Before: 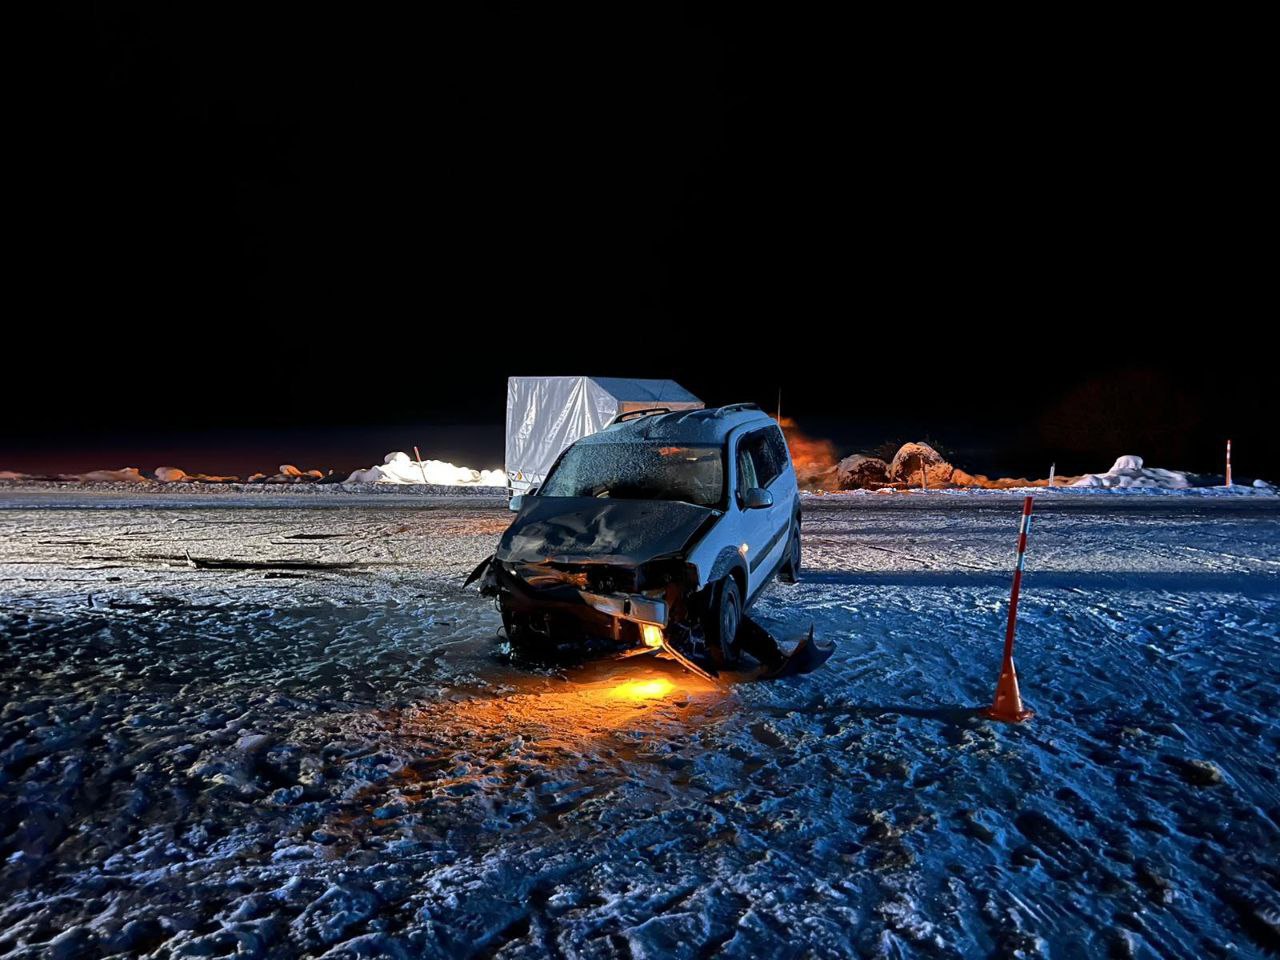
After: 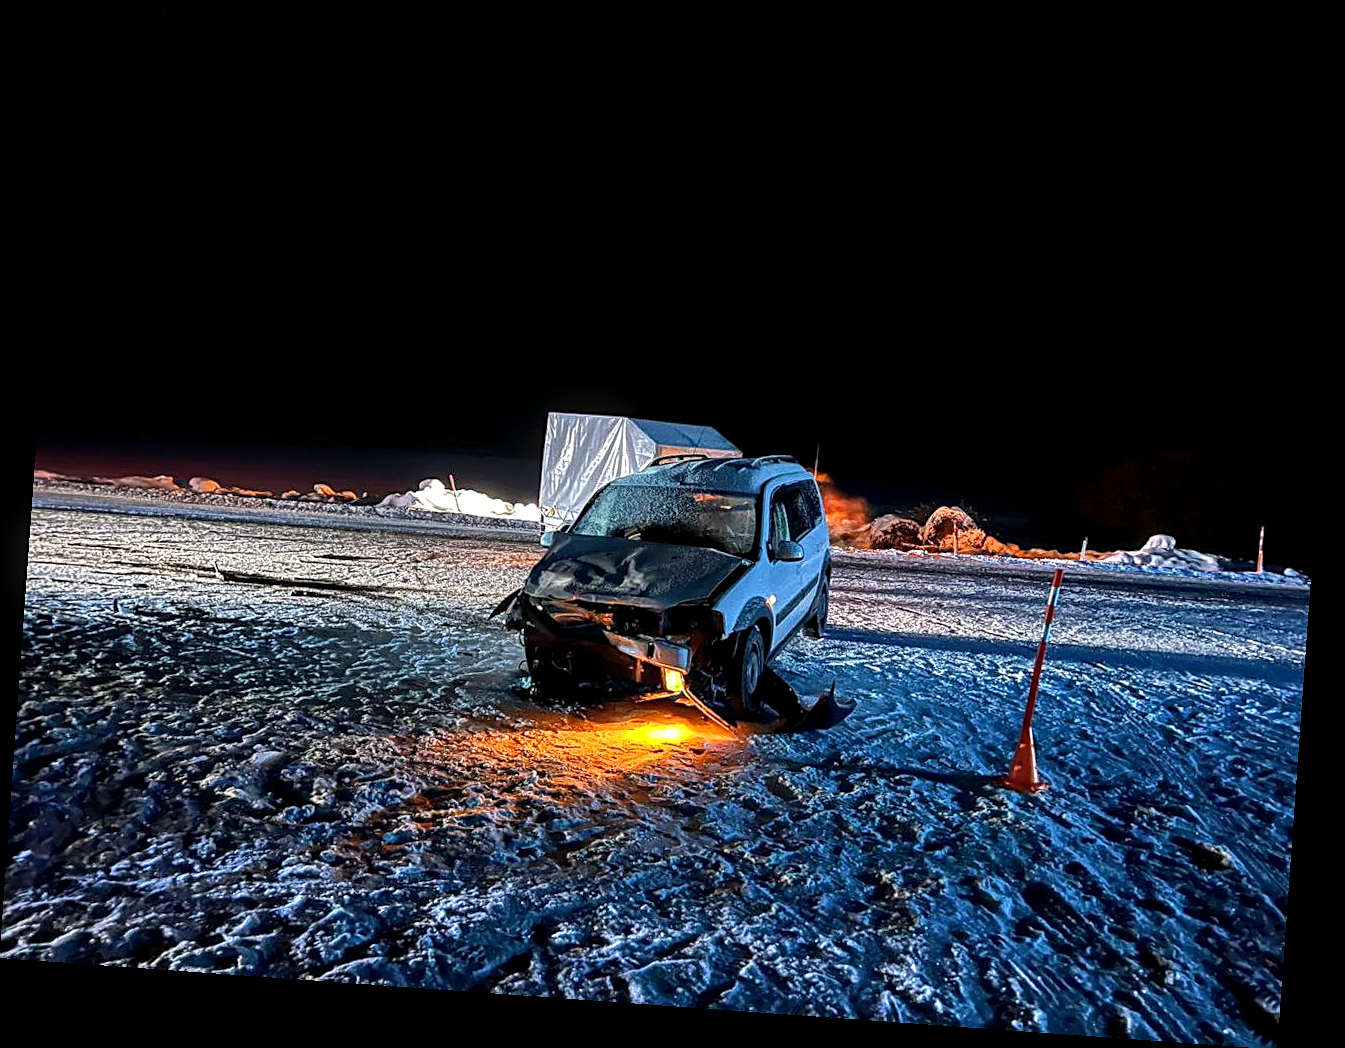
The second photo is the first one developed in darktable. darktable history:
local contrast: detail 160%
rotate and perspective: rotation 4.1°, automatic cropping off
sharpen: on, module defaults
